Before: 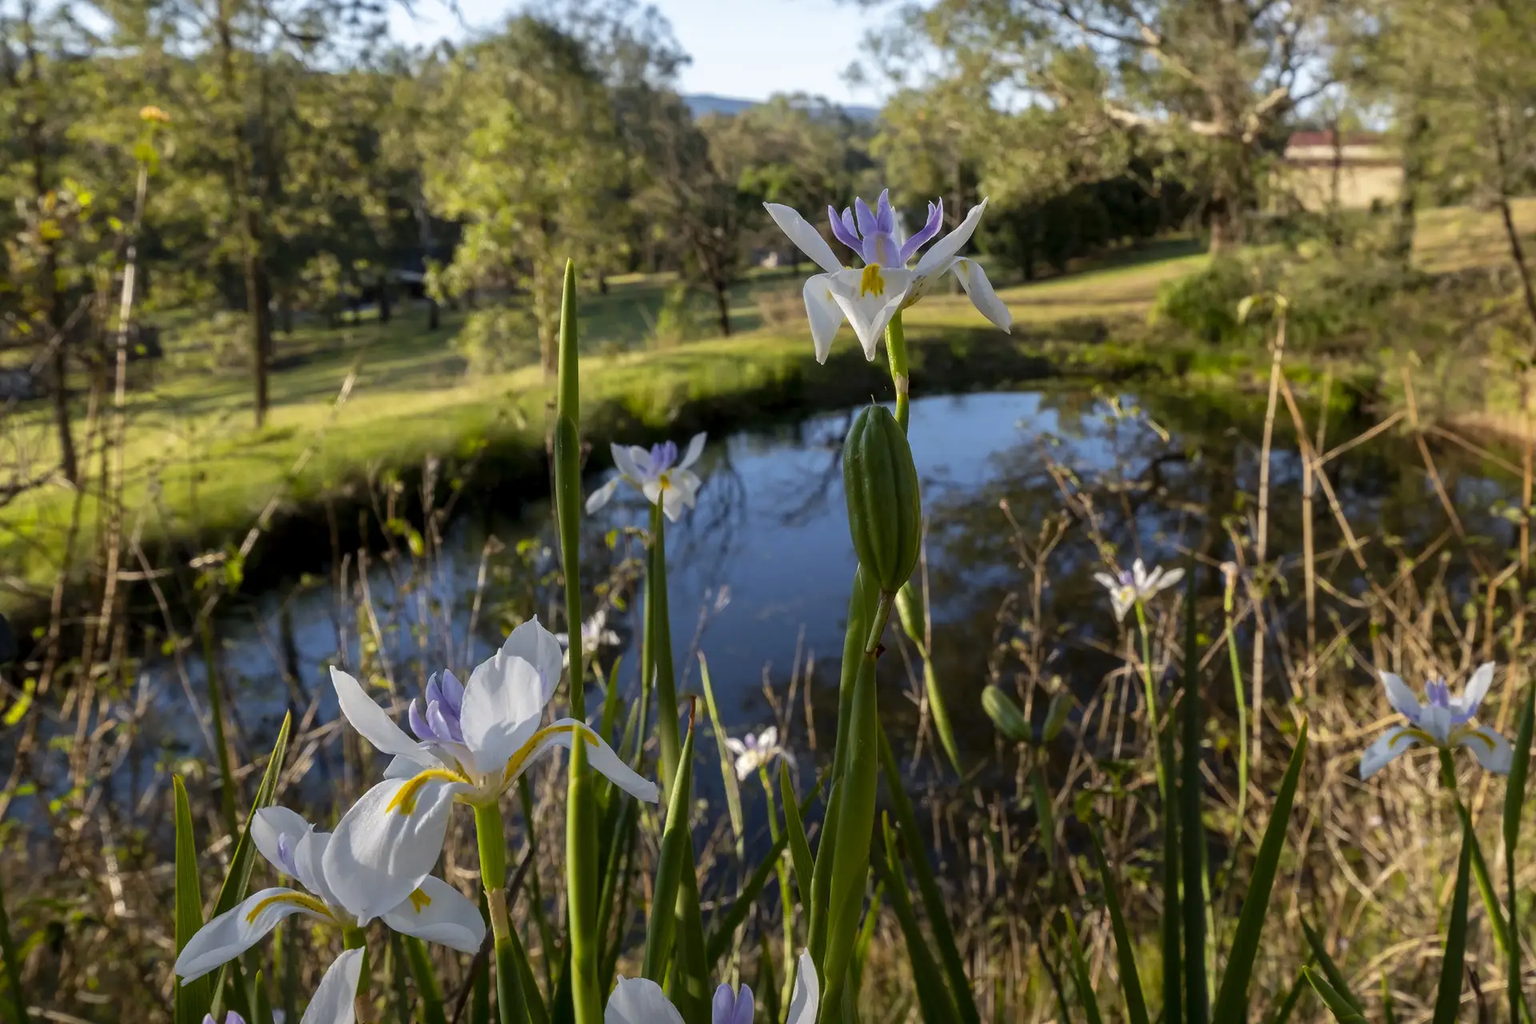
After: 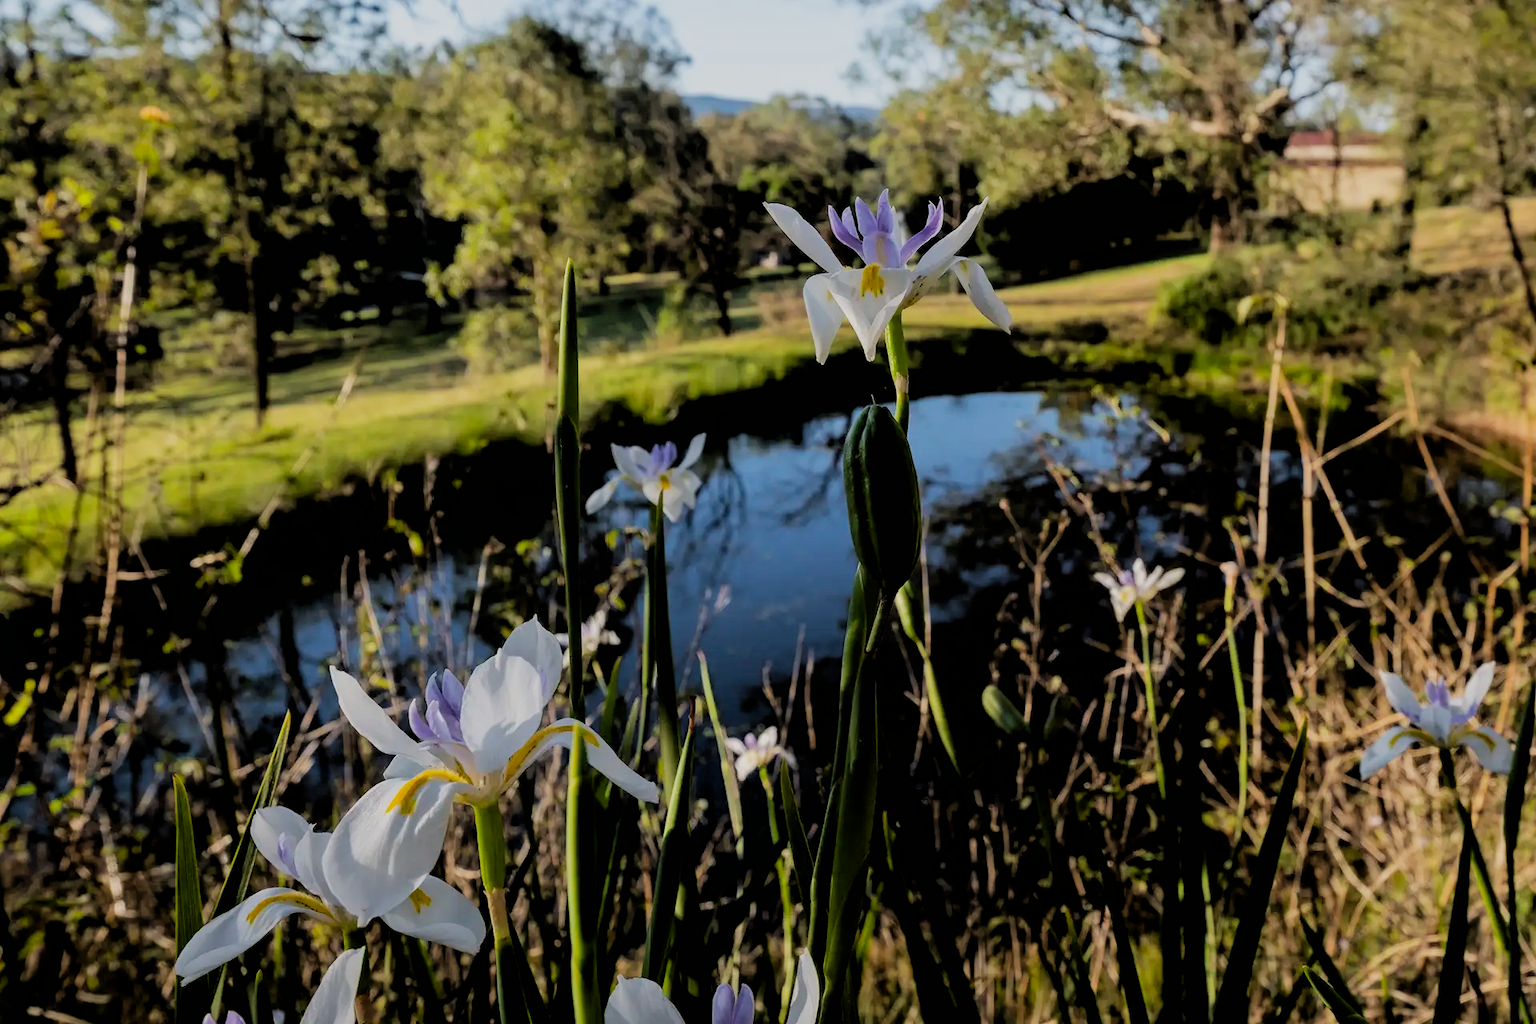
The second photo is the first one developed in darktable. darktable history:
filmic rgb: black relative exposure -2.9 EV, white relative exposure 4.56 EV, hardness 1.68, contrast 1.26
